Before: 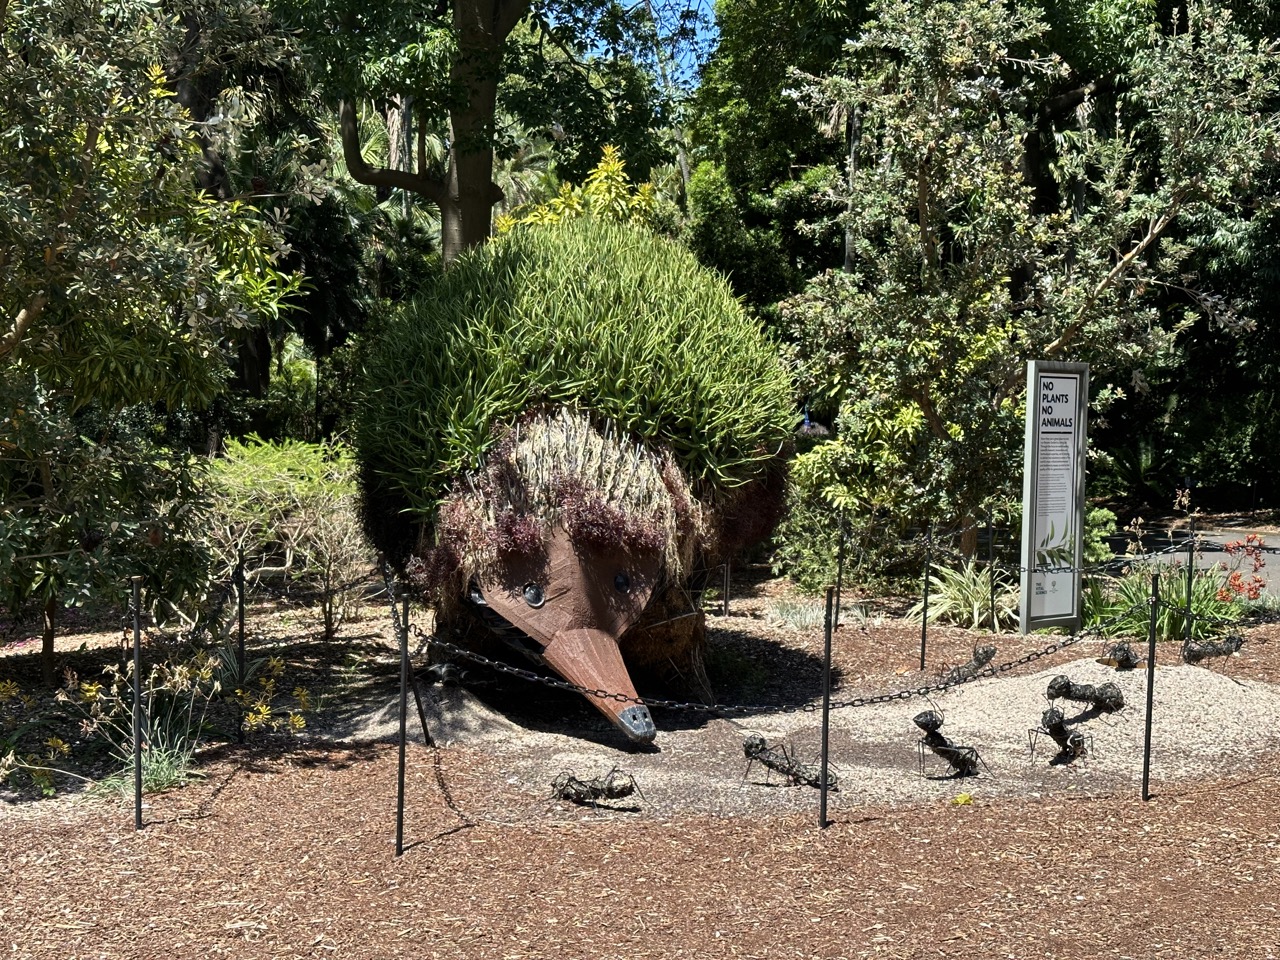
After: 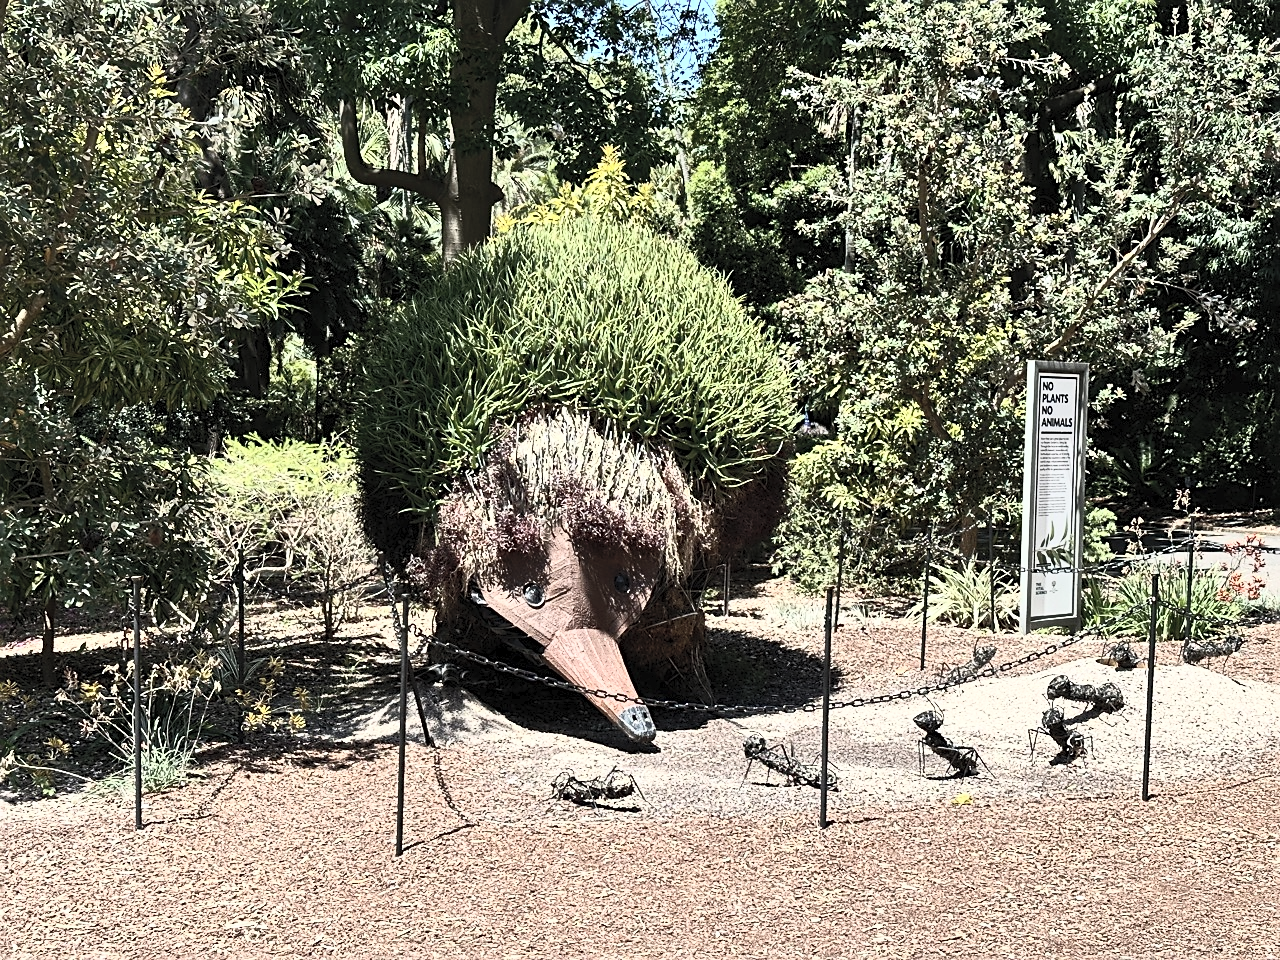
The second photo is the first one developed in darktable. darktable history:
contrast brightness saturation: contrast 0.57, brightness 0.57, saturation -0.34
sharpen: on, module defaults
